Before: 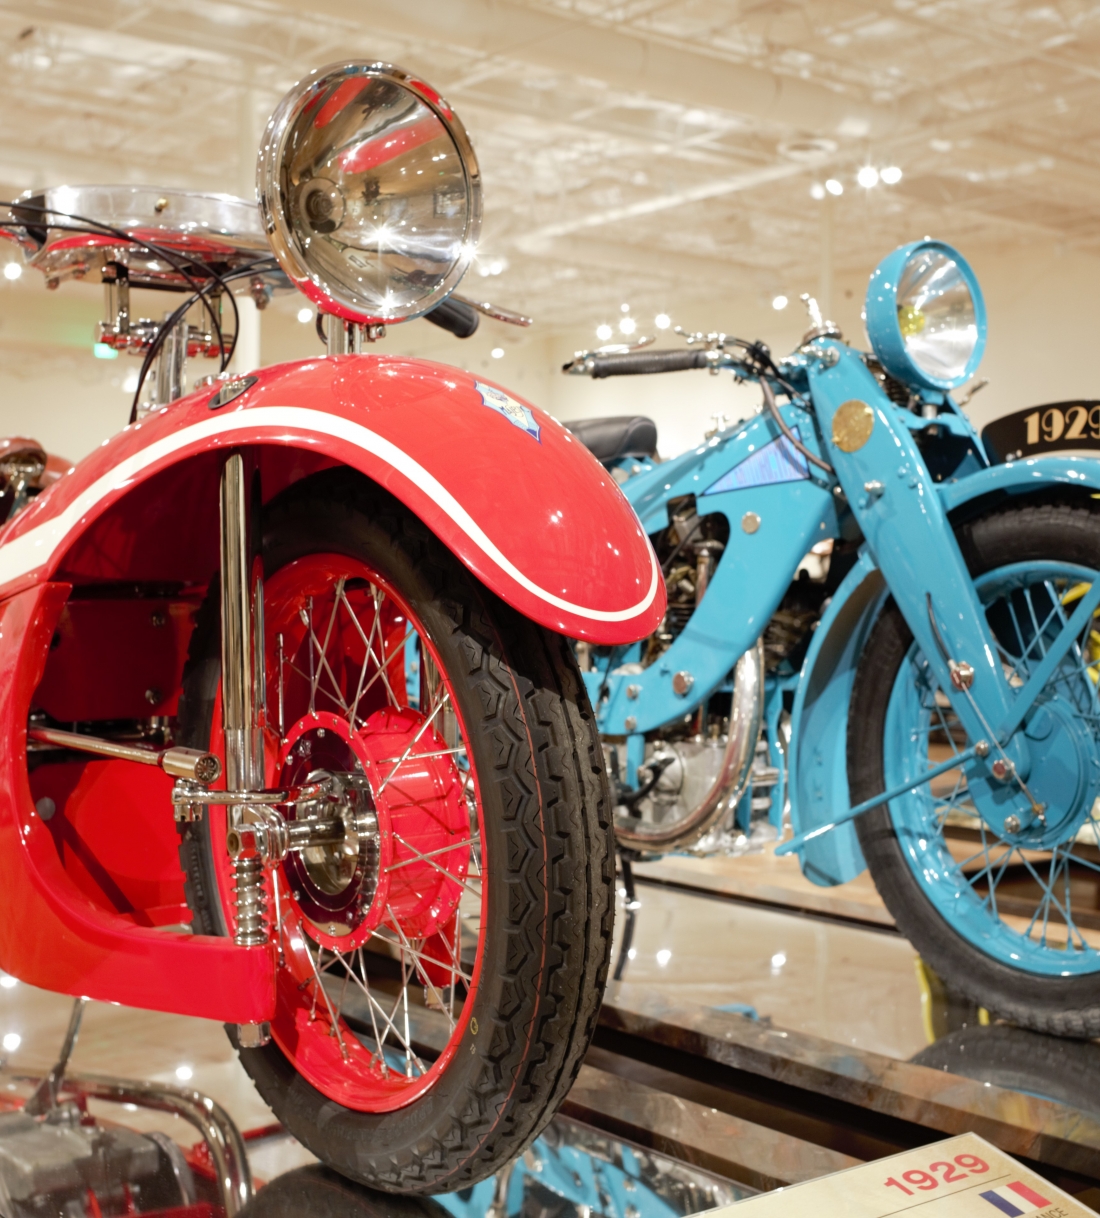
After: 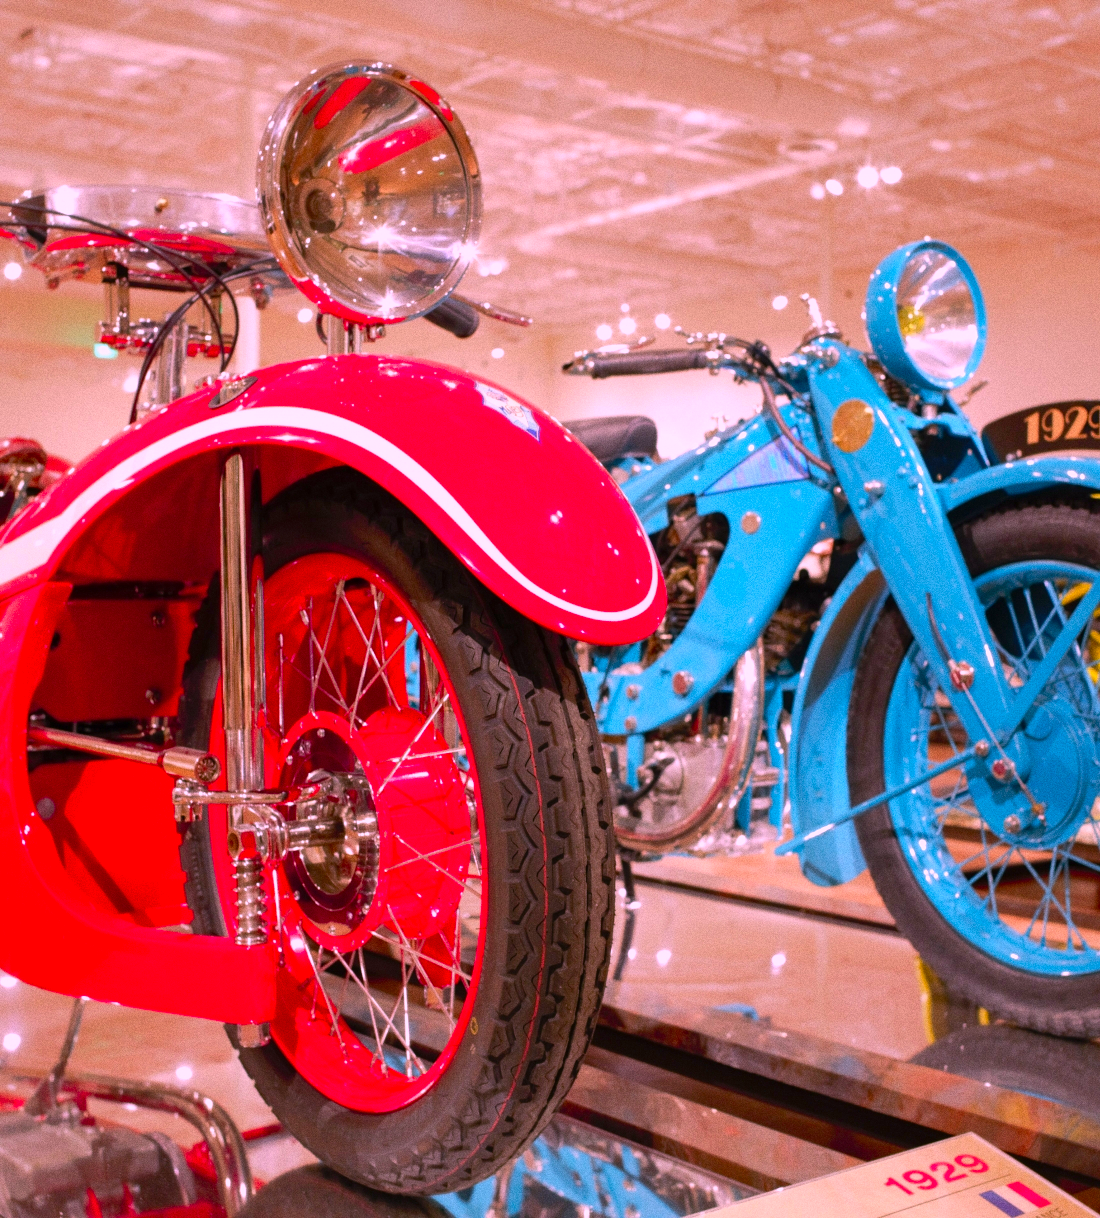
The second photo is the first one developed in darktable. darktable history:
shadows and highlights: on, module defaults
exposure: compensate exposure bias true, compensate highlight preservation false
color correction: highlights a* 19.5, highlights b* -11.53, saturation 1.69
grain: coarseness 0.47 ISO
